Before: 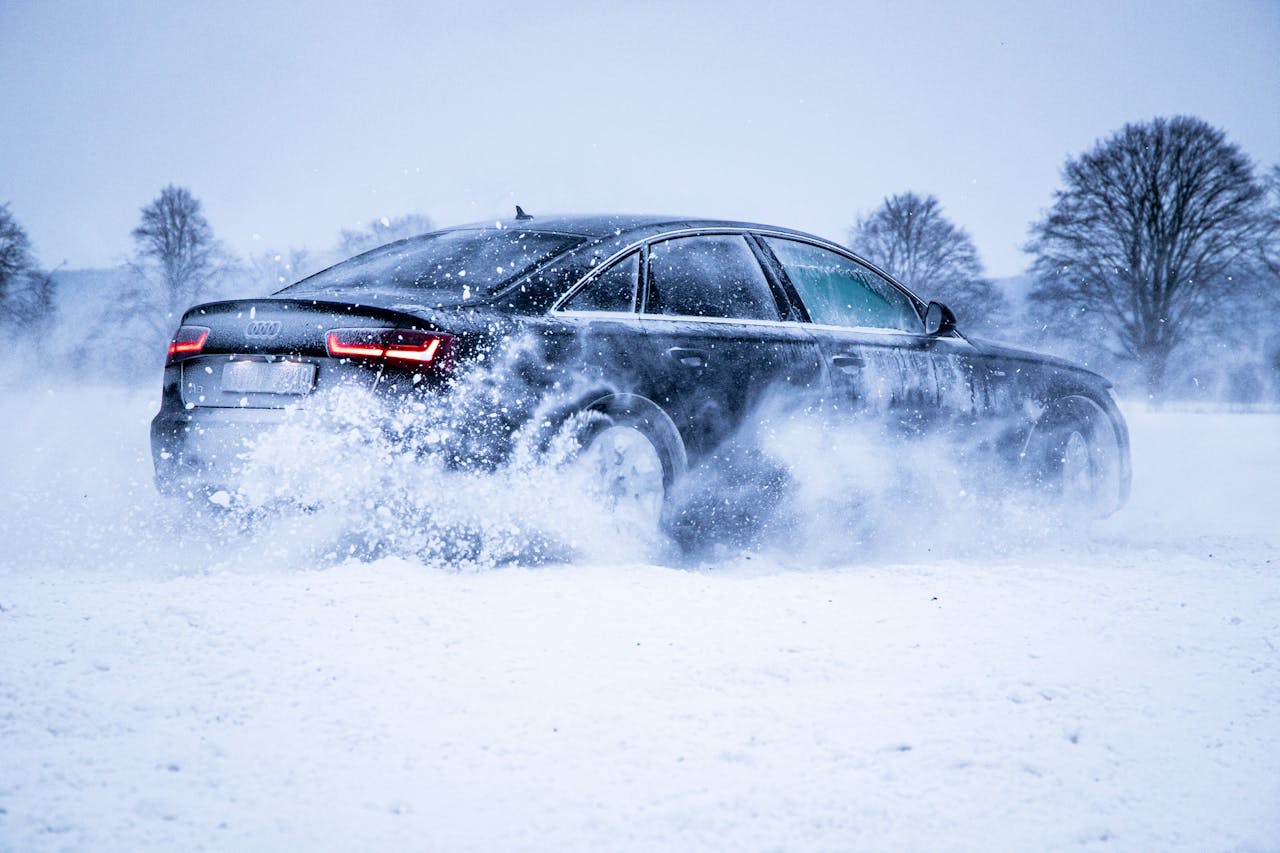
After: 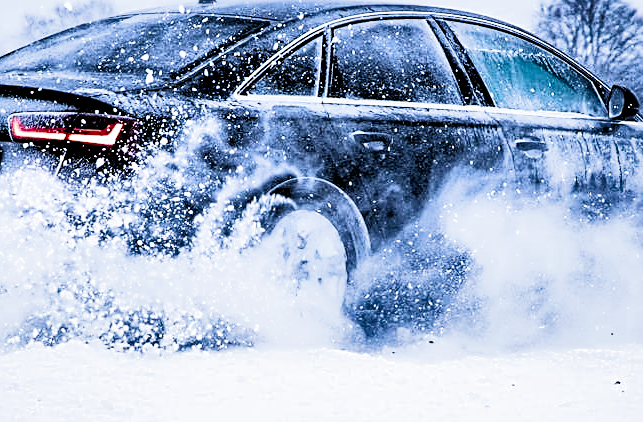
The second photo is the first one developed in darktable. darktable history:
crop: left 24.844%, top 25.434%, right 24.857%, bottom 25.066%
shadows and highlights: radius 105.96, shadows 23.93, highlights -58.67, low approximation 0.01, soften with gaussian
tone equalizer: -8 EV 0.079 EV, edges refinement/feathering 500, mask exposure compensation -1.57 EV, preserve details no
contrast equalizer: octaves 7, y [[0.502, 0.505, 0.512, 0.529, 0.564, 0.588], [0.5 ×6], [0.502, 0.505, 0.512, 0.529, 0.564, 0.588], [0, 0.001, 0.001, 0.004, 0.008, 0.011], [0, 0.001, 0.001, 0.004, 0.008, 0.011]]
exposure: exposure 0.731 EV, compensate highlight preservation false
sharpen: on, module defaults
filmic rgb: middle gray luminance 13.67%, black relative exposure -1.95 EV, white relative exposure 3.1 EV, target black luminance 0%, hardness 1.79, latitude 59.04%, contrast 1.718, highlights saturation mix 3.59%, shadows ↔ highlights balance -36.89%
local contrast: mode bilateral grid, contrast 100, coarseness 99, detail 92%, midtone range 0.2
